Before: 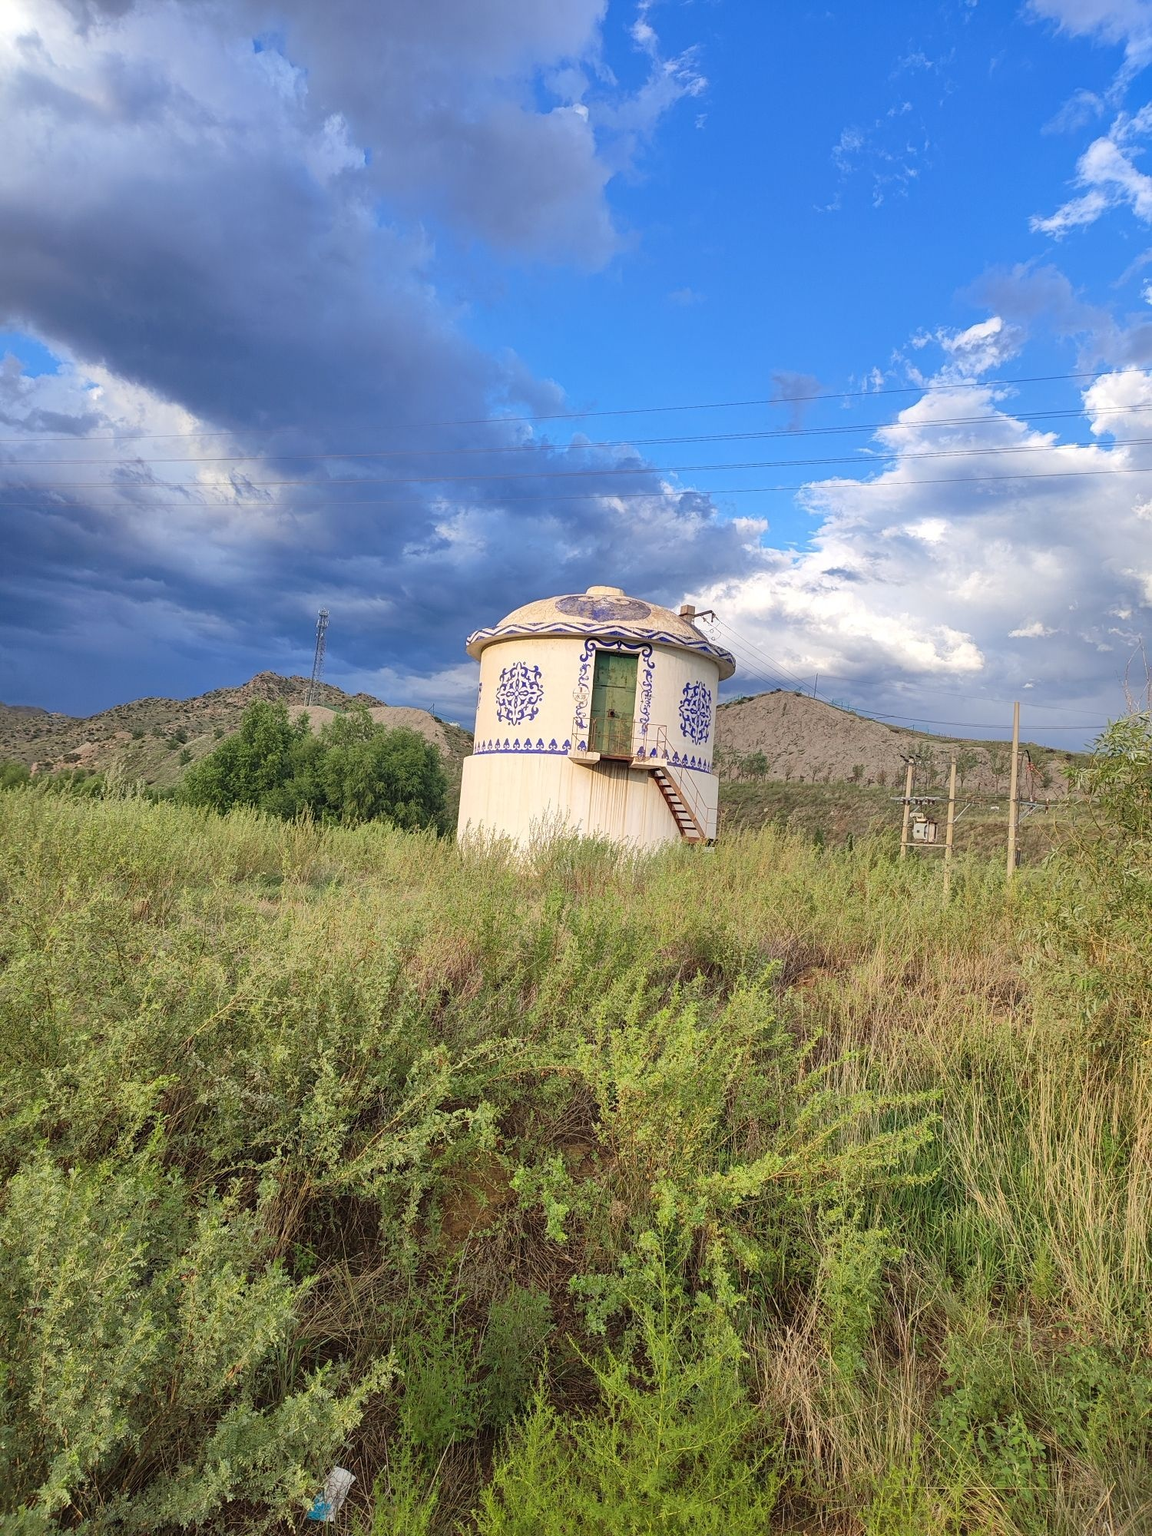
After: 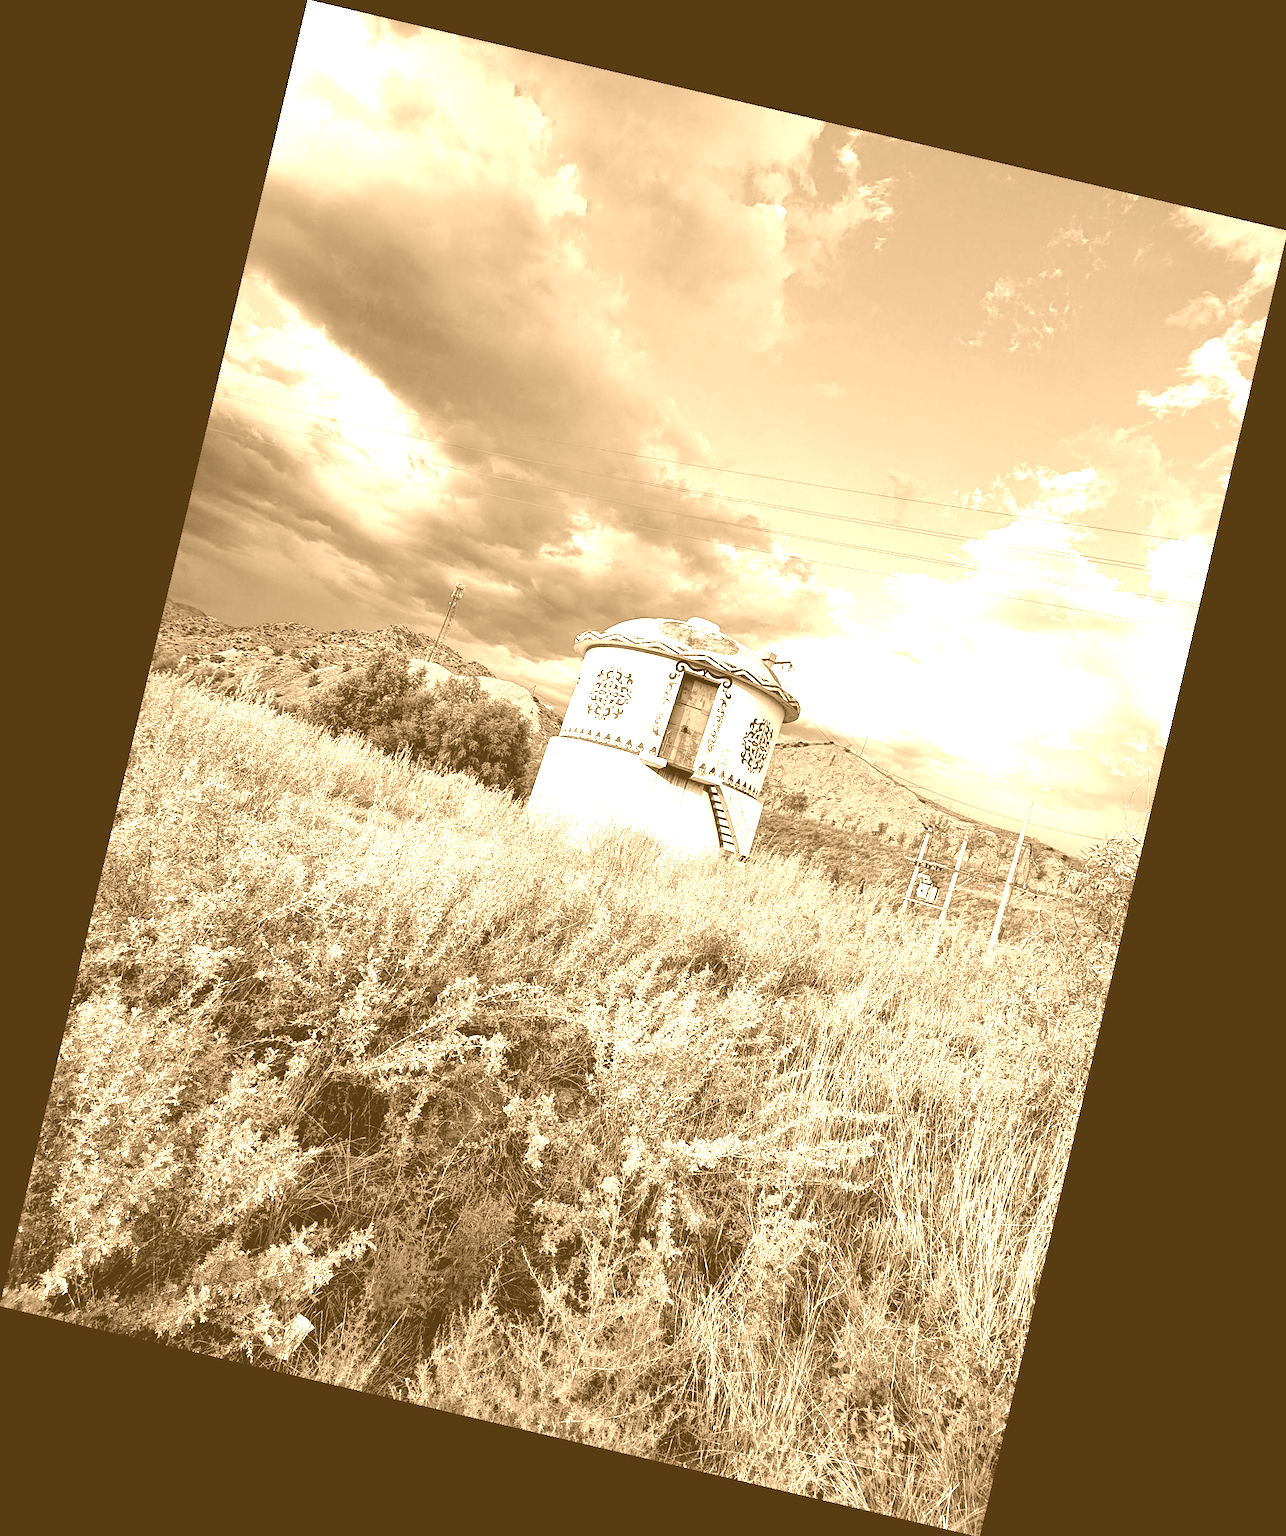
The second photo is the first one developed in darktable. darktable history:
color correction: highlights a* 0.207, highlights b* 2.7, shadows a* -0.874, shadows b* -4.78
filmic rgb: black relative exposure -8.2 EV, white relative exposure 2.2 EV, threshold 3 EV, hardness 7.11, latitude 85.74%, contrast 1.696, highlights saturation mix -4%, shadows ↔ highlights balance -2.69%, preserve chrominance no, color science v5 (2021), contrast in shadows safe, contrast in highlights safe, enable highlight reconstruction true
colorize: hue 28.8°, source mix 100%
velvia: strength 15%
rotate and perspective: rotation 13.27°, automatic cropping off
